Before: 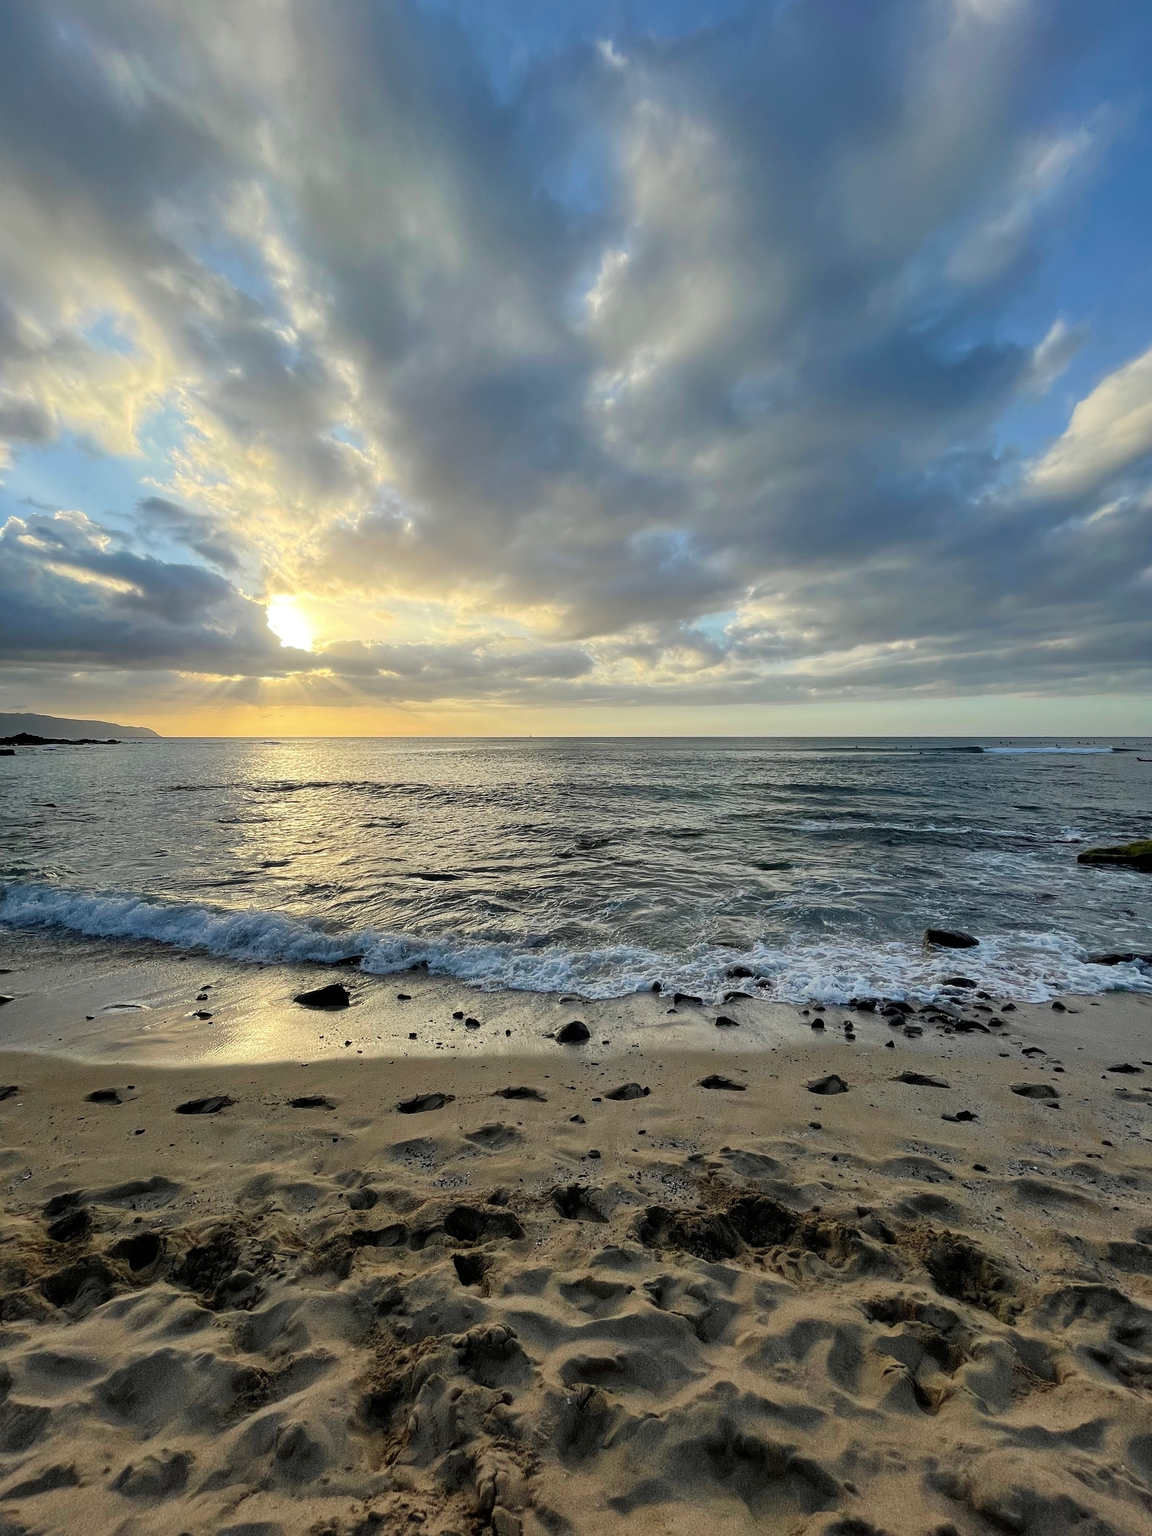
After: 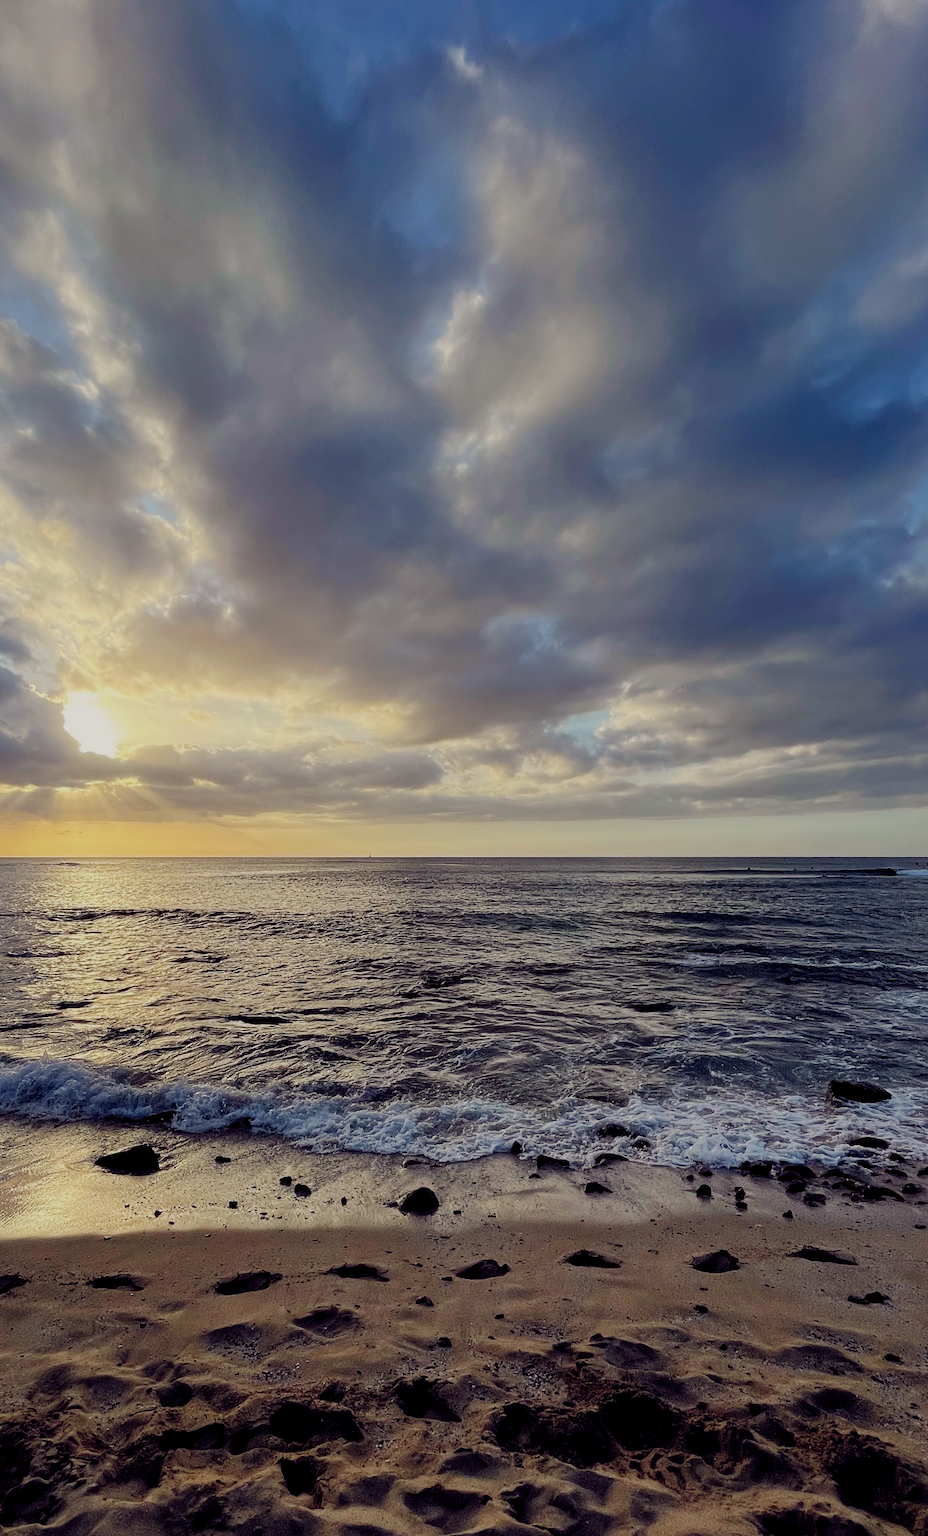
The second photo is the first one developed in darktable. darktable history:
crop: left 18.479%, right 12.2%, bottom 13.971%
color balance: lift [1.001, 0.997, 0.99, 1.01], gamma [1.007, 1, 0.975, 1.025], gain [1, 1.065, 1.052, 0.935], contrast 13.25%
filmic rgb: middle gray luminance 29%, black relative exposure -10.3 EV, white relative exposure 5.5 EV, threshold 6 EV, target black luminance 0%, hardness 3.95, latitude 2.04%, contrast 1.132, highlights saturation mix 5%, shadows ↔ highlights balance 15.11%, add noise in highlights 0, preserve chrominance no, color science v3 (2019), use custom middle-gray values true, iterations of high-quality reconstruction 0, contrast in highlights soft, enable highlight reconstruction true
